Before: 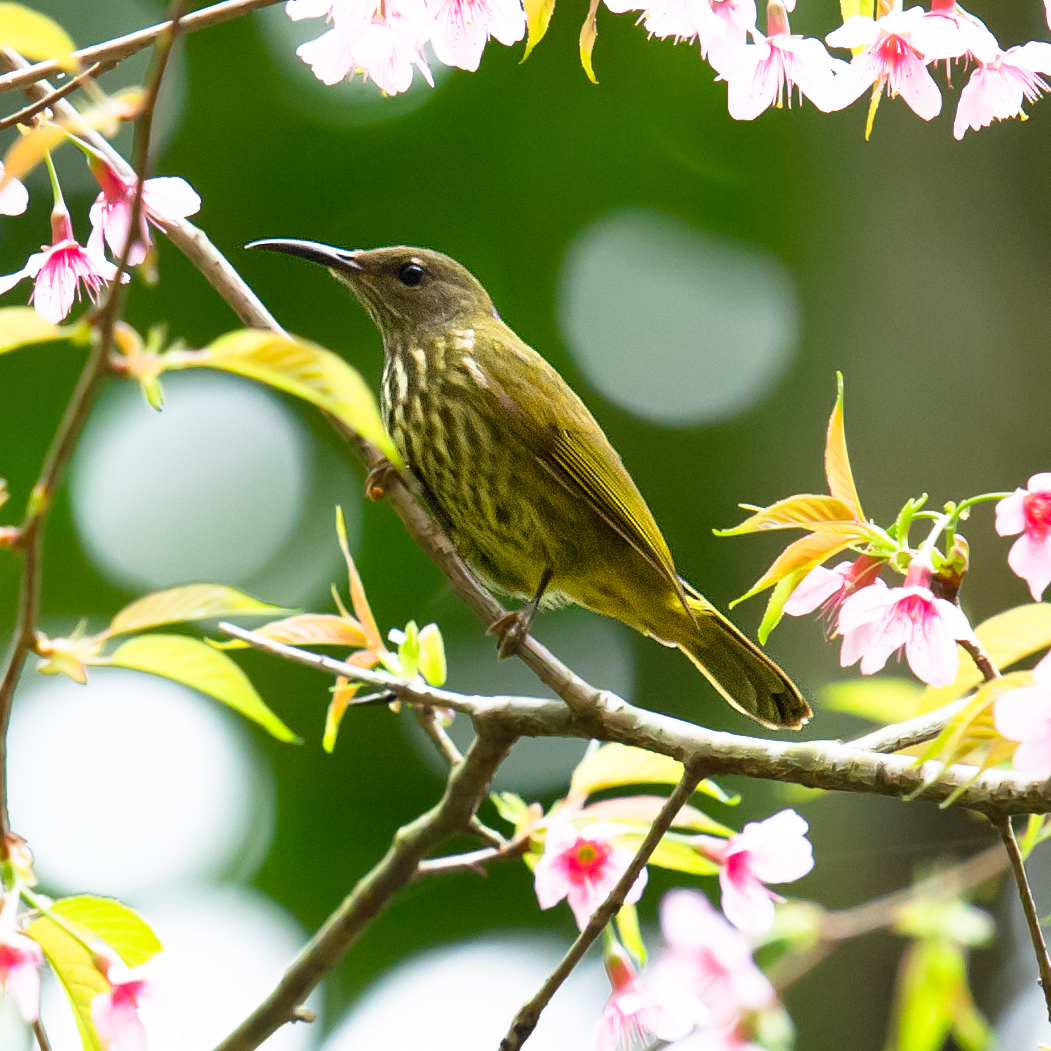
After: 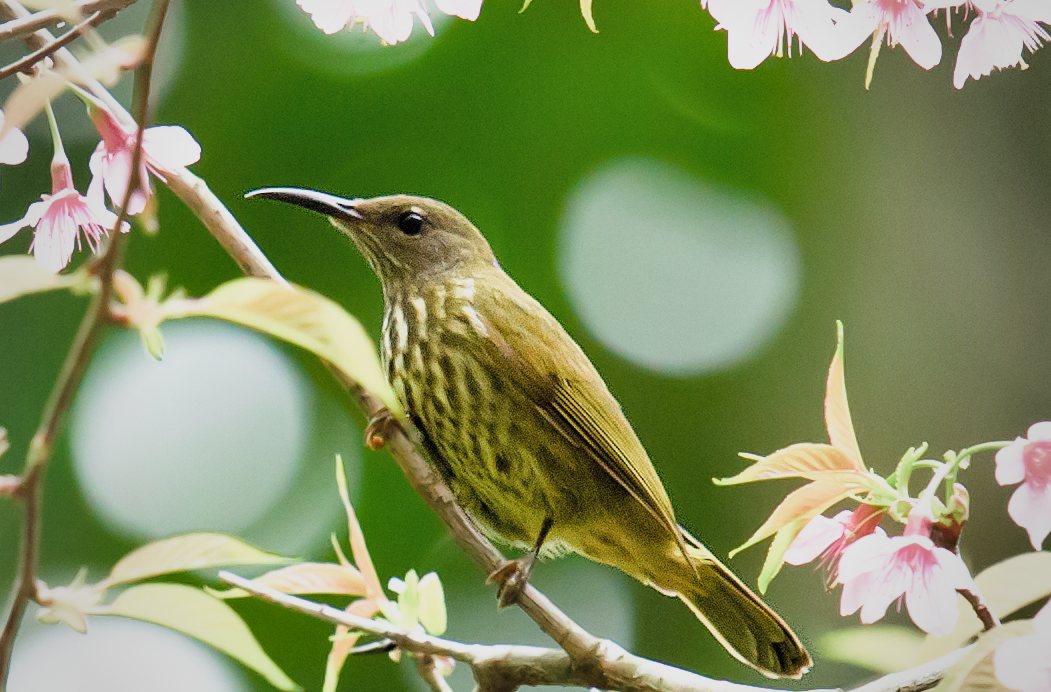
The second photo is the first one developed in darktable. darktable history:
crop and rotate: top 4.917%, bottom 29.166%
exposure: exposure 0.644 EV, compensate exposure bias true, compensate highlight preservation false
filmic rgb: black relative exposure -7.65 EV, white relative exposure 4.56 EV, hardness 3.61, color science v4 (2020)
vignetting: fall-off start 68.64%, fall-off radius 30.21%, brightness -0.19, saturation -0.311, width/height ratio 0.99, shape 0.841
shadows and highlights: low approximation 0.01, soften with gaussian
